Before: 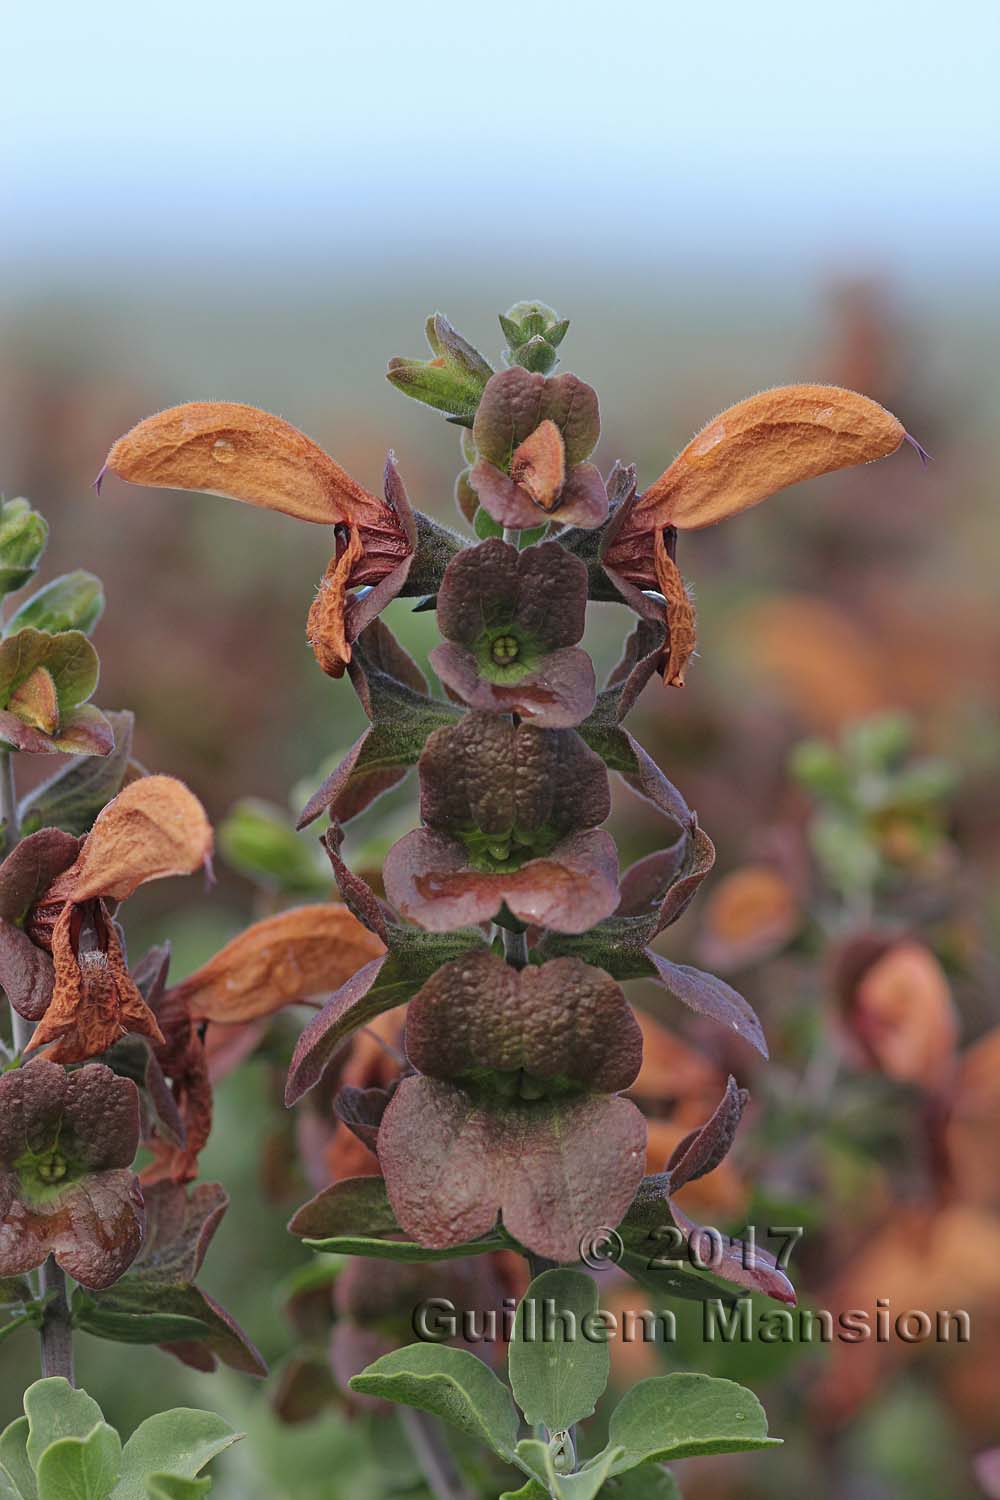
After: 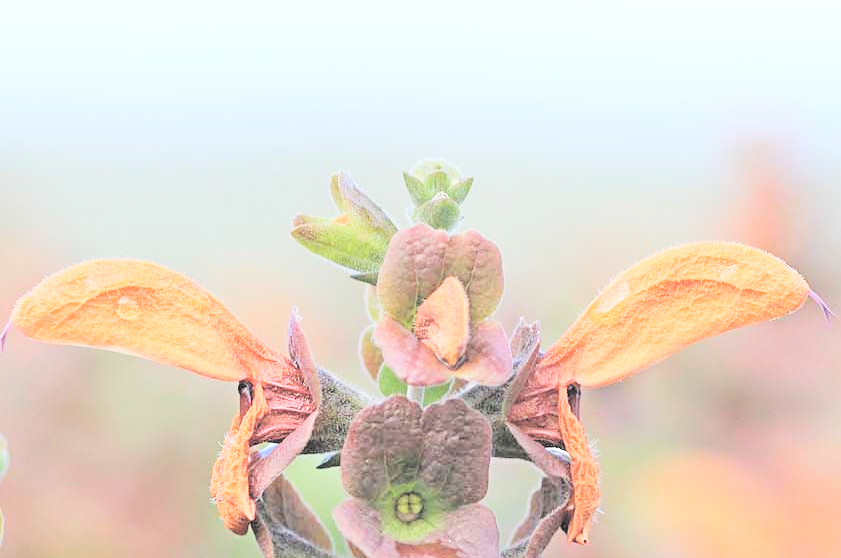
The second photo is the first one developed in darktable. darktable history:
levels: levels [0.016, 0.484, 0.953]
crop and rotate: left 9.657%, top 9.595%, right 6.198%, bottom 53.145%
contrast brightness saturation: brightness 0.997
filmic rgb: black relative exposure -9.23 EV, white relative exposure 6.8 EV, threshold 2.99 EV, hardness 3.09, contrast 1.06, add noise in highlights 0.001, preserve chrominance no, color science v3 (2019), use custom middle-gray values true, contrast in highlights soft, enable highlight reconstruction true
exposure: black level correction 0, exposure 0.499 EV, compensate highlight preservation false
